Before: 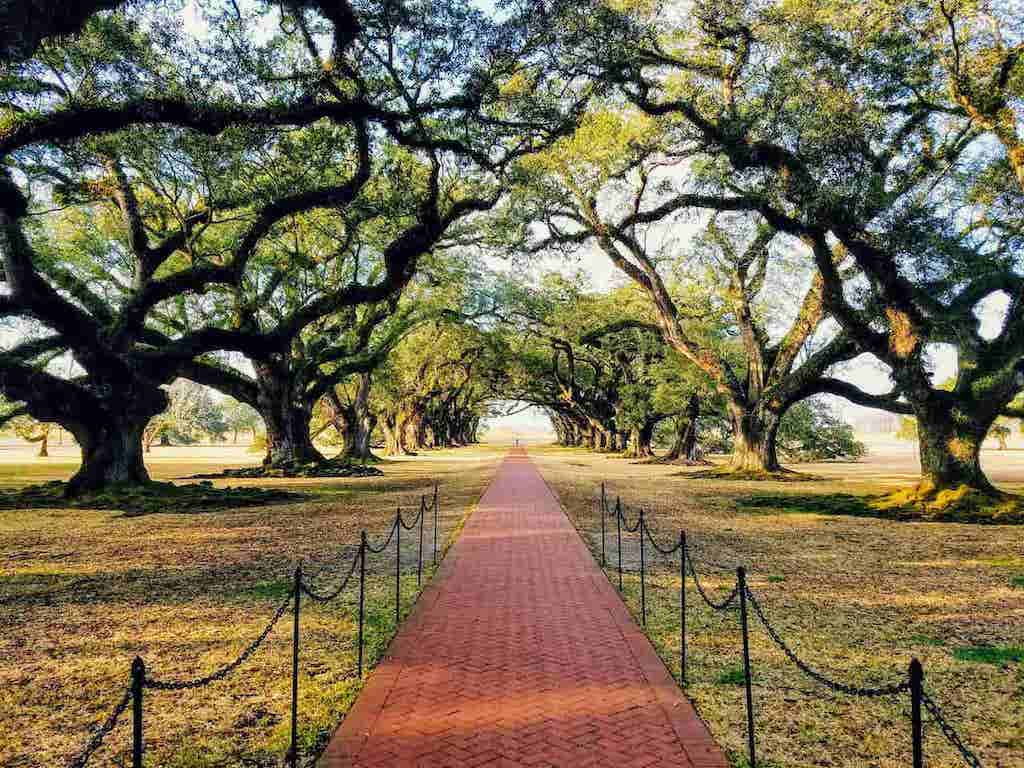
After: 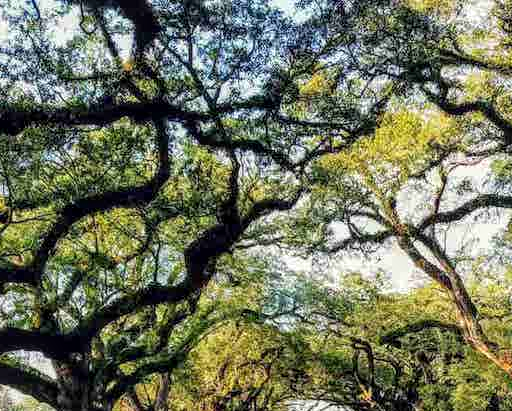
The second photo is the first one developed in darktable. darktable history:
crop: left 19.556%, right 30.401%, bottom 46.458%
local contrast: on, module defaults
